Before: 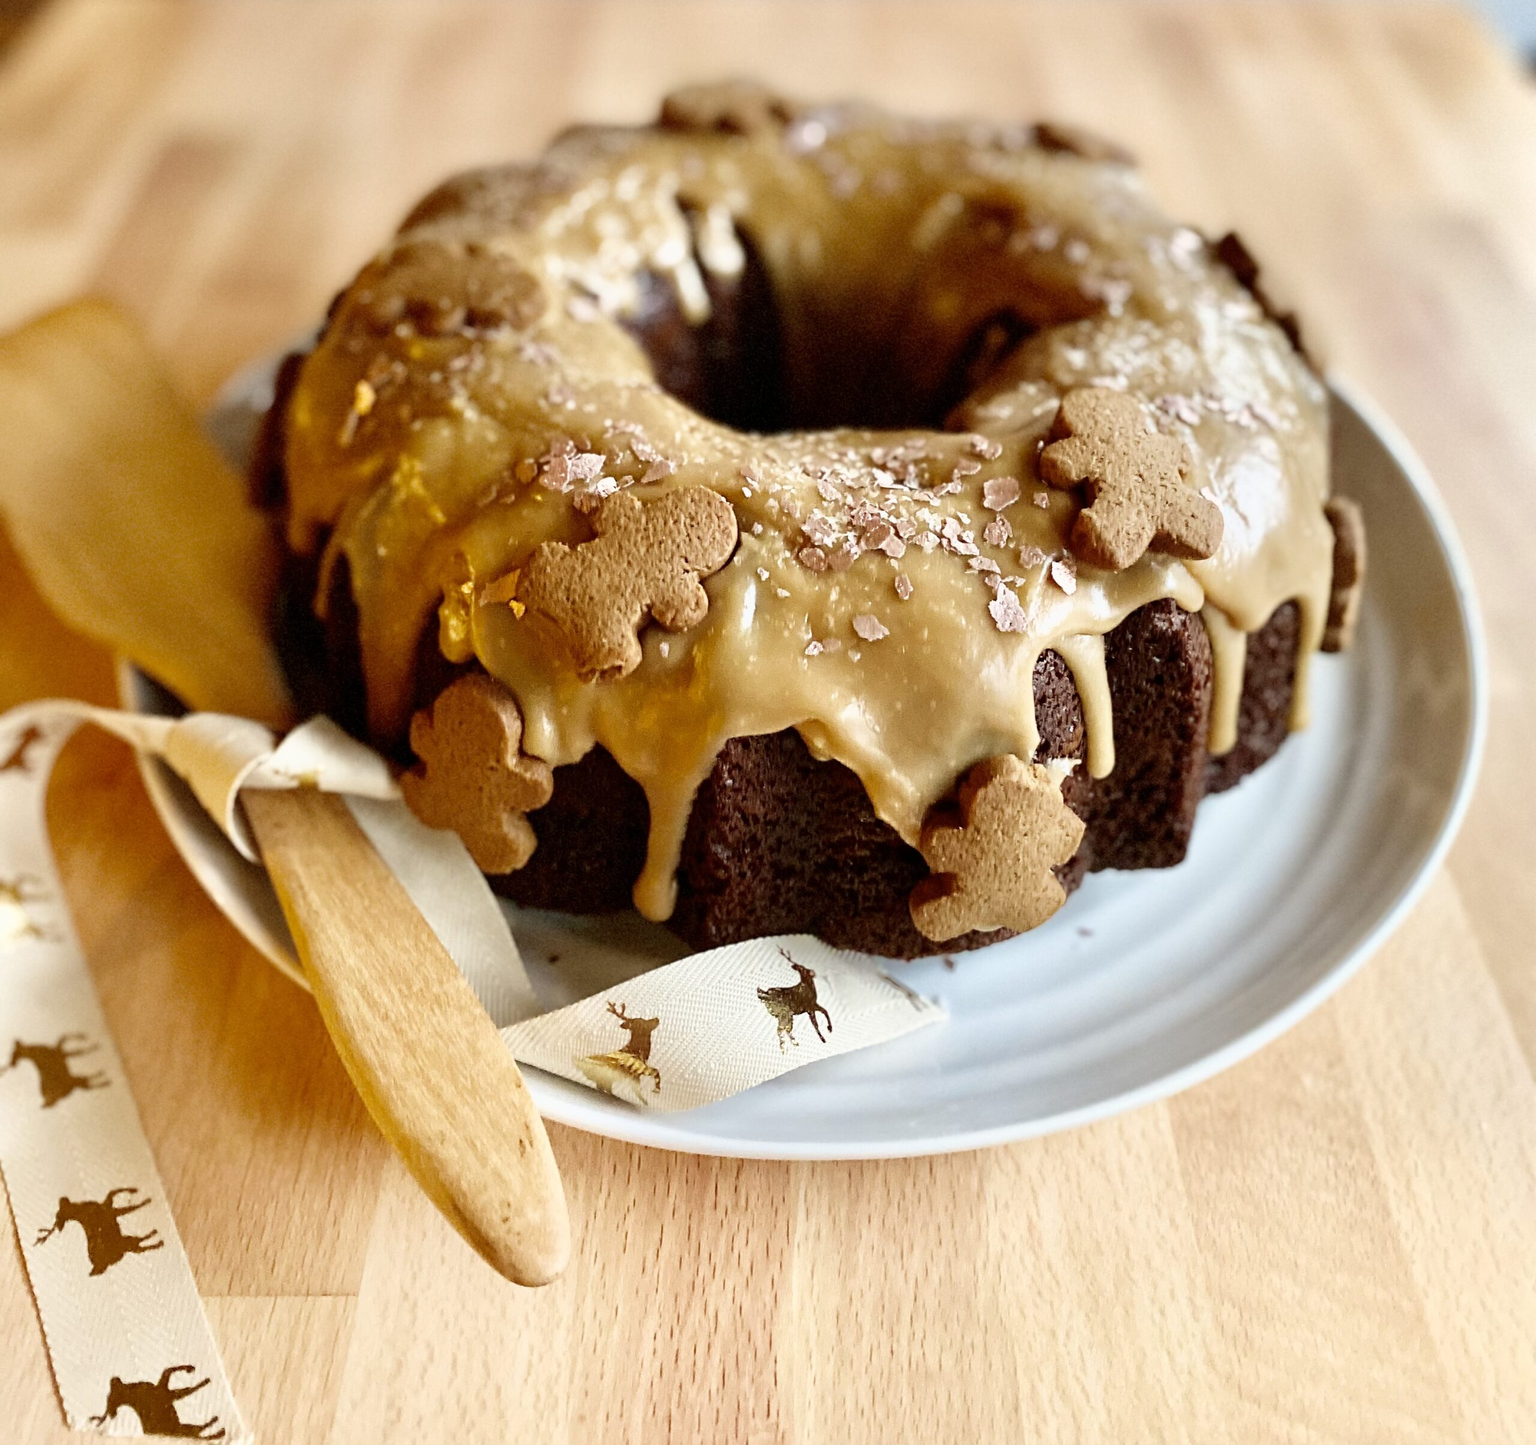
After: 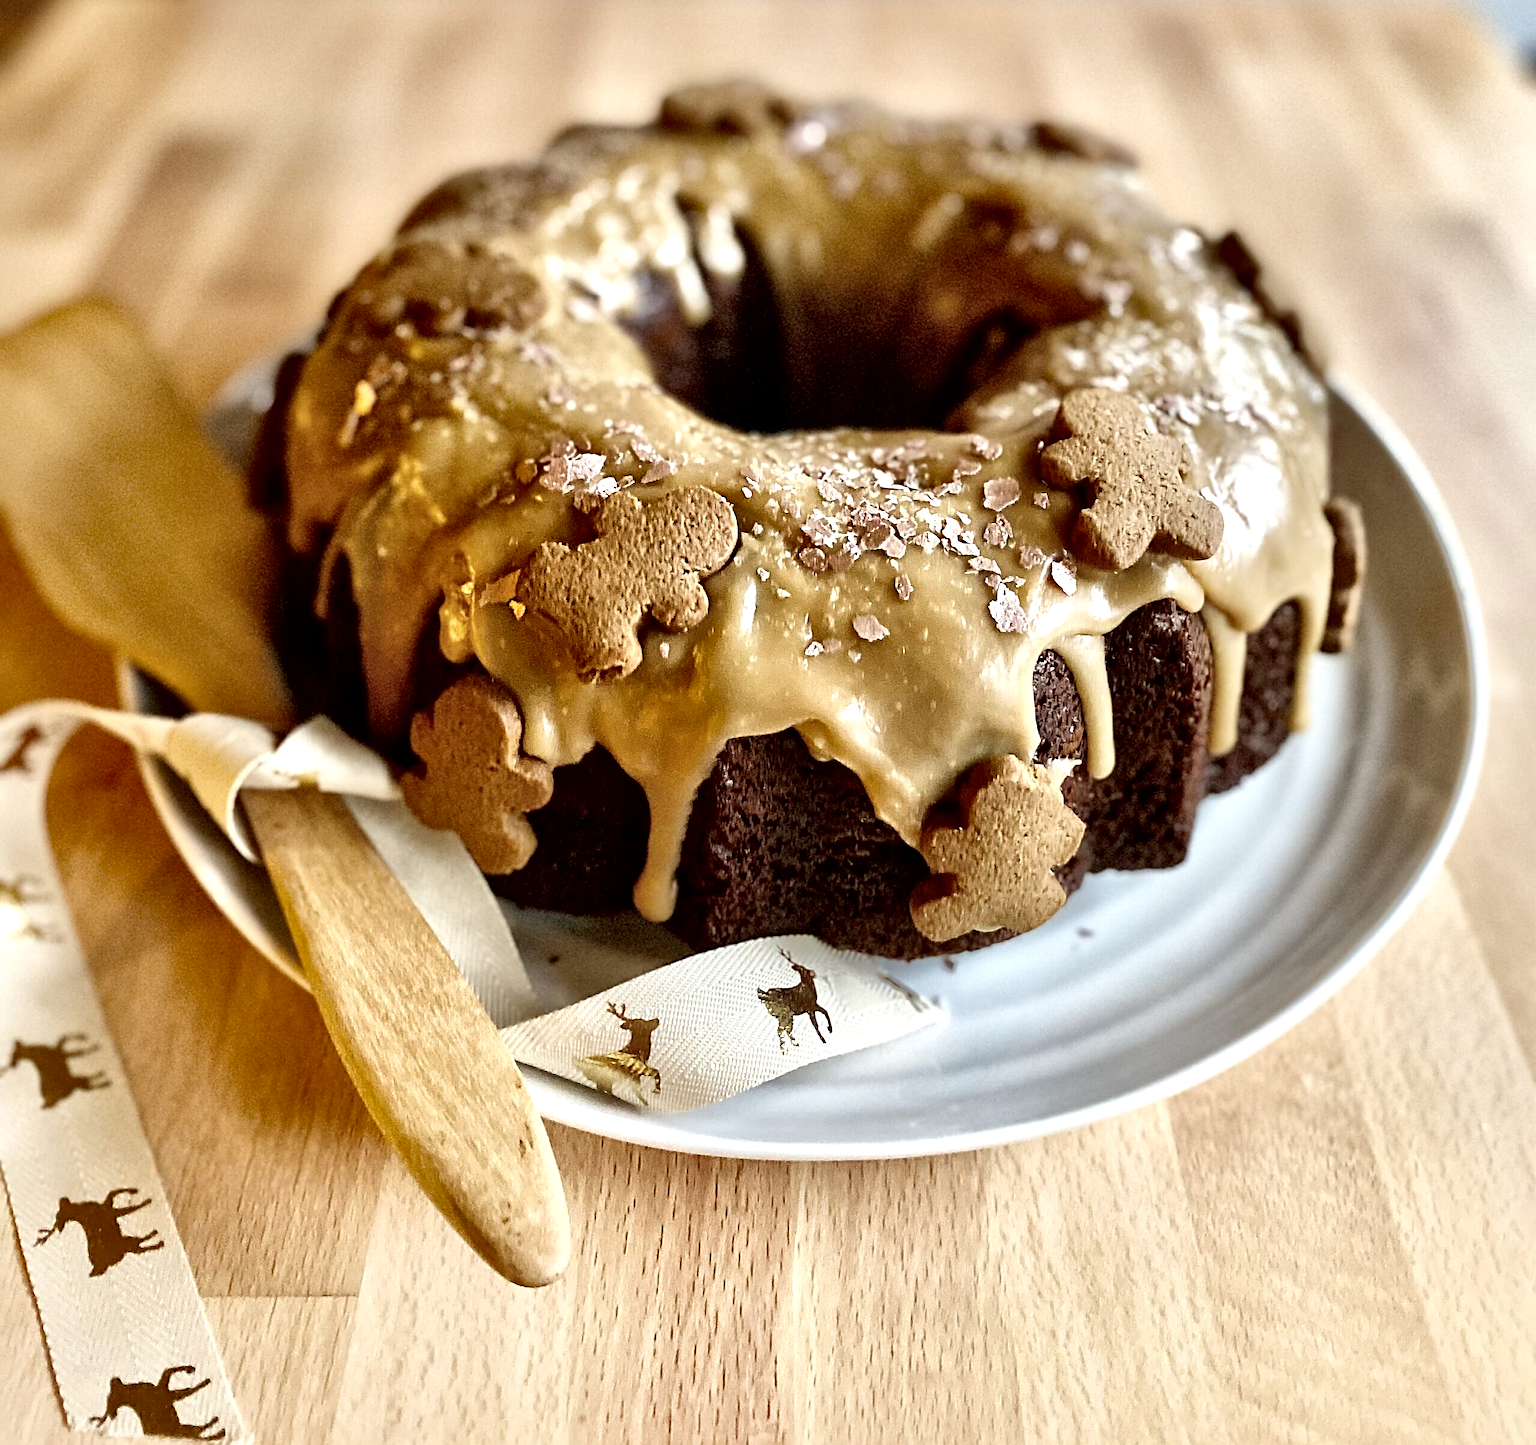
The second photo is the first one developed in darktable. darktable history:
local contrast: mode bilateral grid, contrast 70, coarseness 75, detail 180%, midtone range 0.2
sharpen: on, module defaults
